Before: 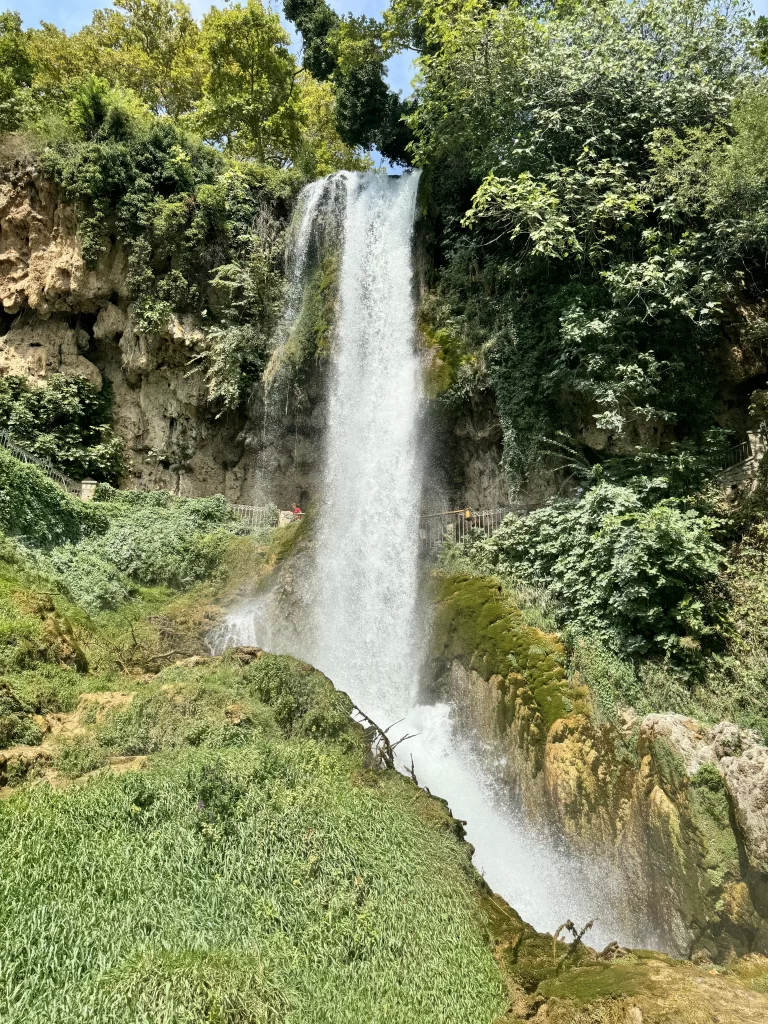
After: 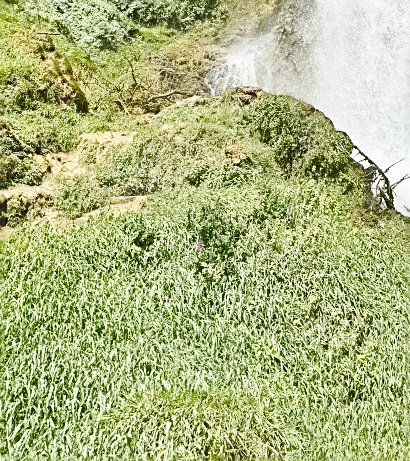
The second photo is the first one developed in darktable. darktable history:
crop and rotate: top 54.778%, right 46.61%, bottom 0.159%
base curve: curves: ch0 [(0, 0.007) (0.028, 0.063) (0.121, 0.311) (0.46, 0.743) (0.859, 0.957) (1, 1)], preserve colors none
sharpen: on, module defaults
shadows and highlights: low approximation 0.01, soften with gaussian
